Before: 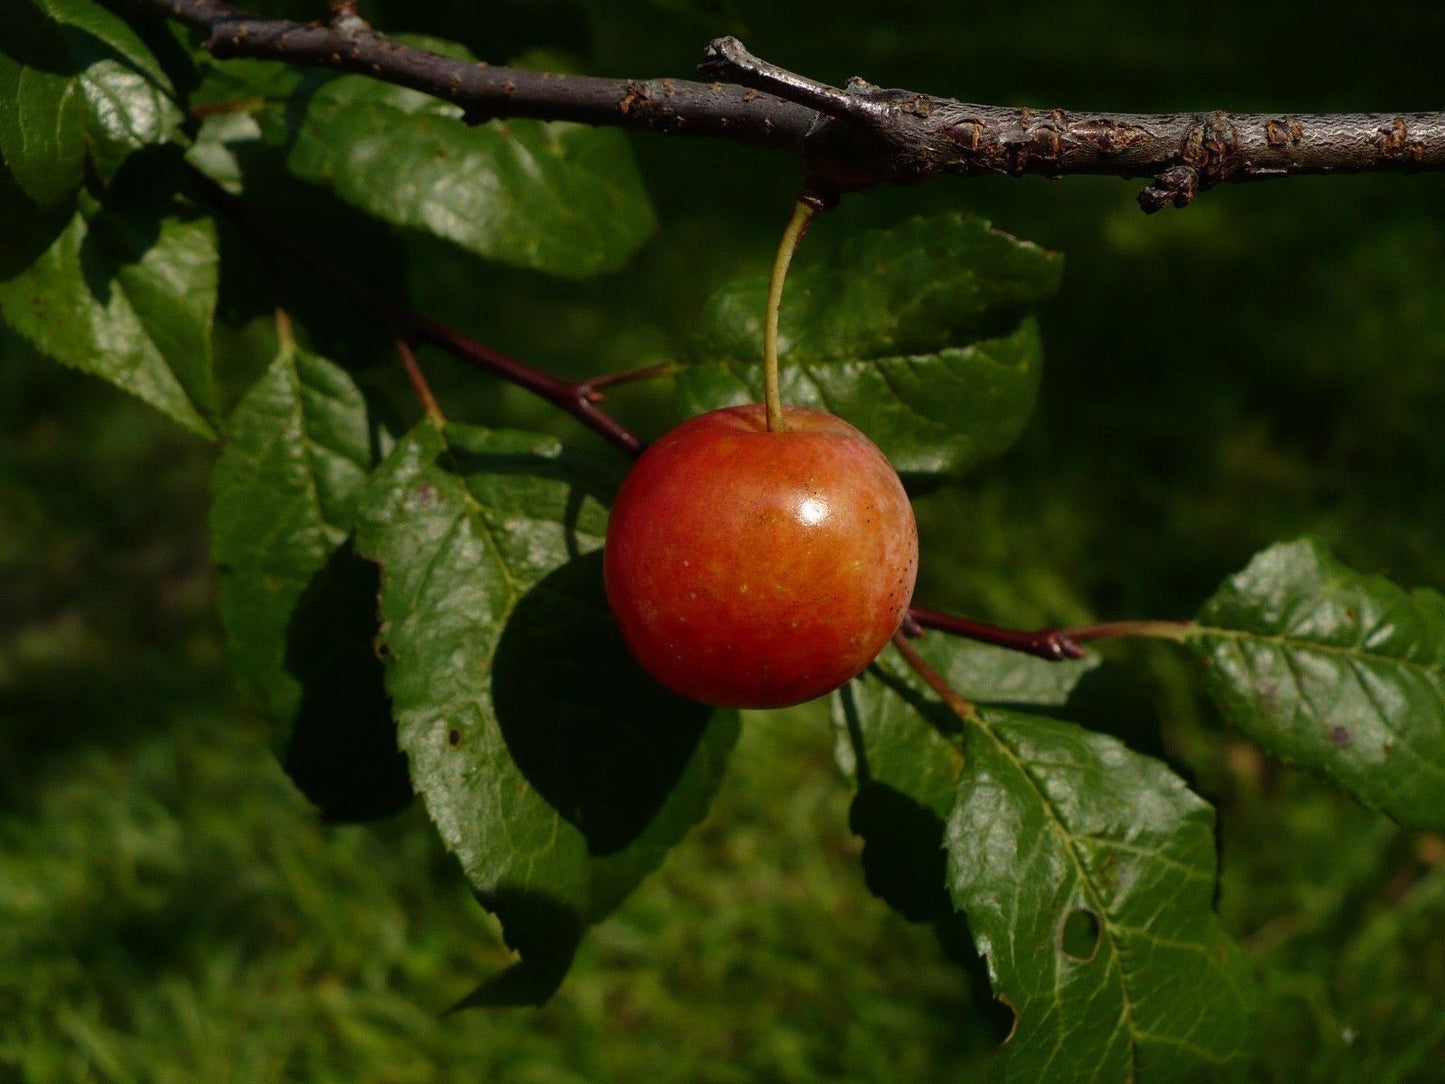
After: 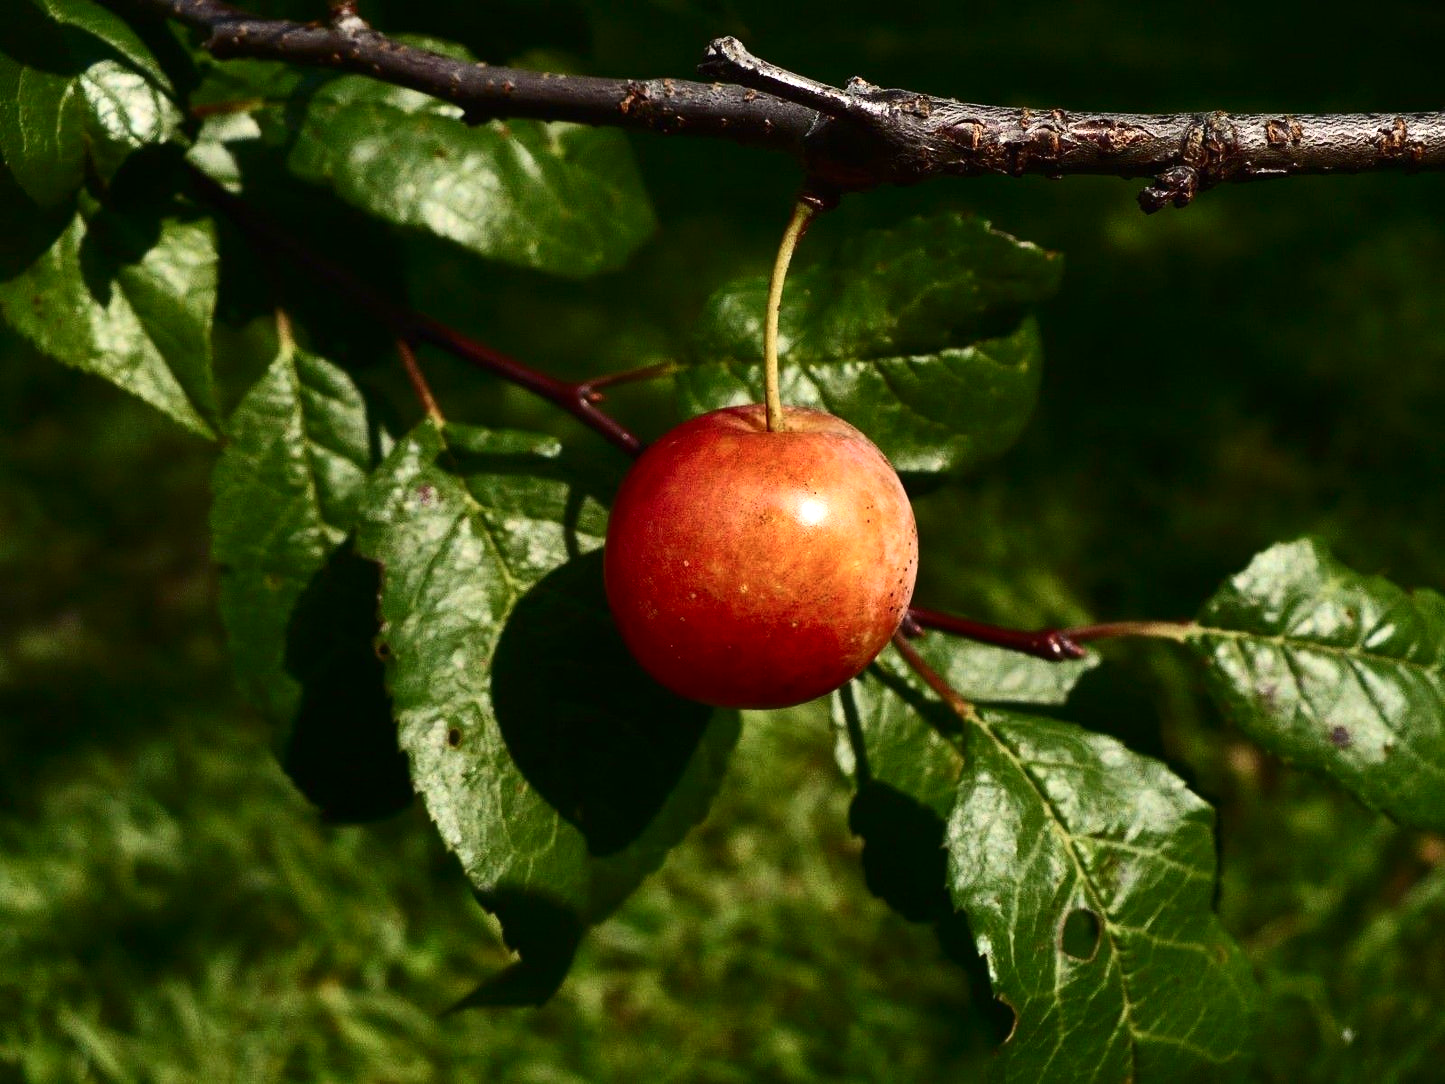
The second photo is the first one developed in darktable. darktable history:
exposure: black level correction 0, exposure 0.699 EV, compensate exposure bias true, compensate highlight preservation false
tone curve: curves: ch0 [(0, 0) (0.003, 0.003) (0.011, 0.011) (0.025, 0.025) (0.044, 0.044) (0.069, 0.069) (0.1, 0.099) (0.136, 0.135) (0.177, 0.176) (0.224, 0.223) (0.277, 0.275) (0.335, 0.333) (0.399, 0.396) (0.468, 0.465) (0.543, 0.546) (0.623, 0.625) (0.709, 0.711) (0.801, 0.802) (0.898, 0.898) (1, 1)], color space Lab, independent channels, preserve colors none
contrast brightness saturation: contrast 0.384, brightness 0.101
